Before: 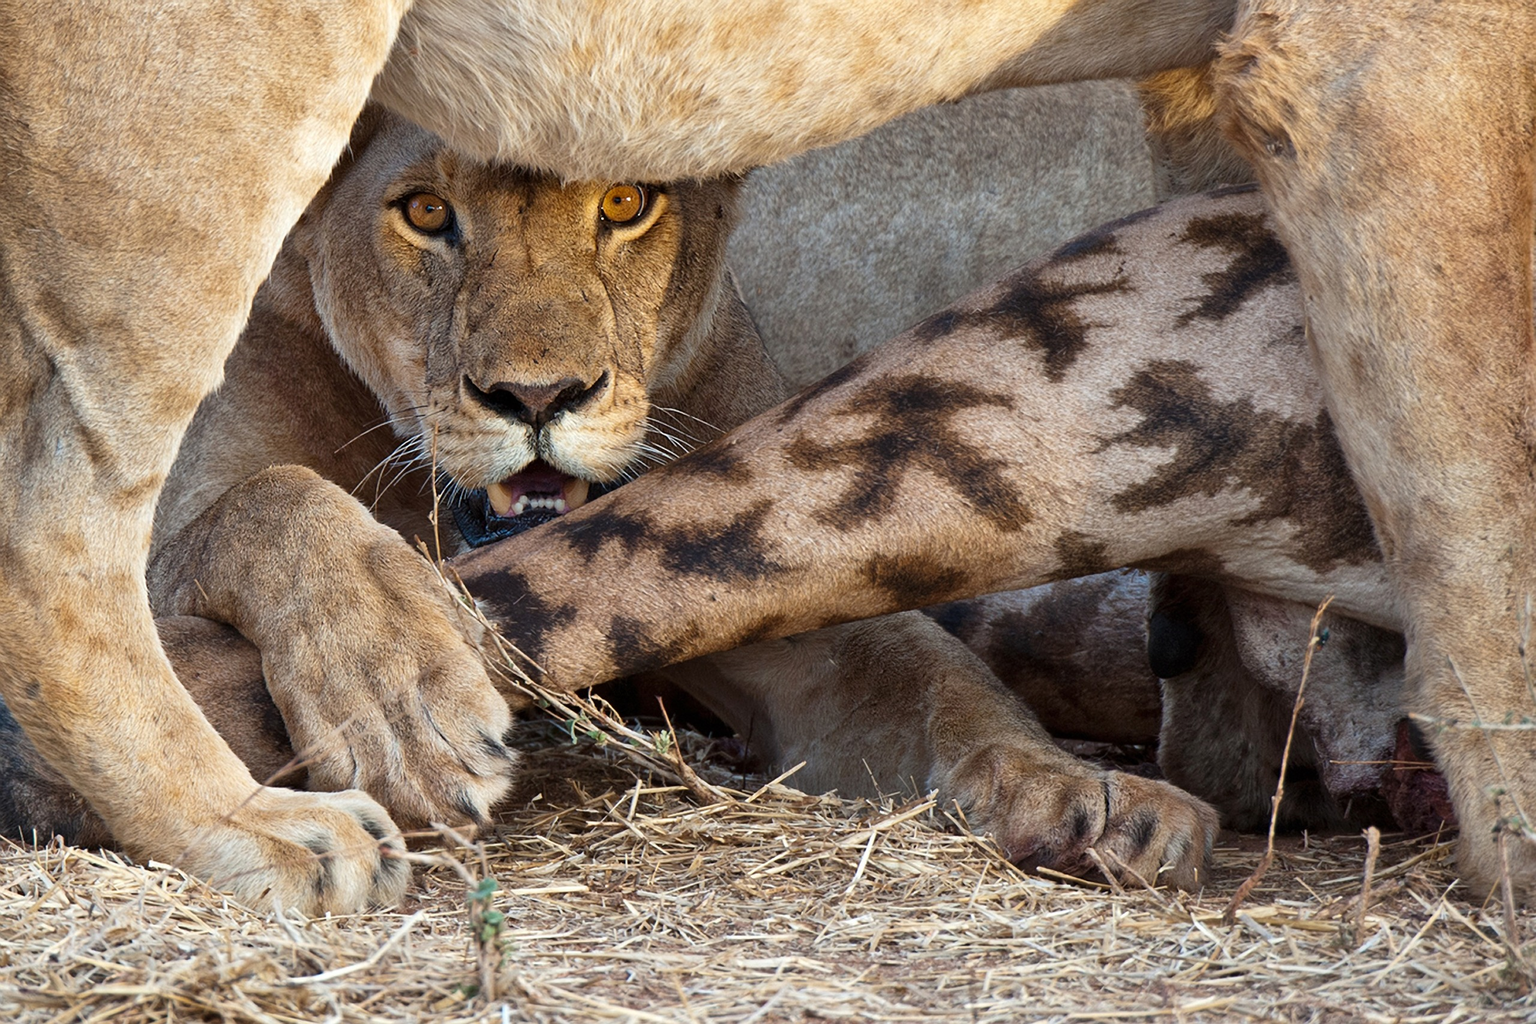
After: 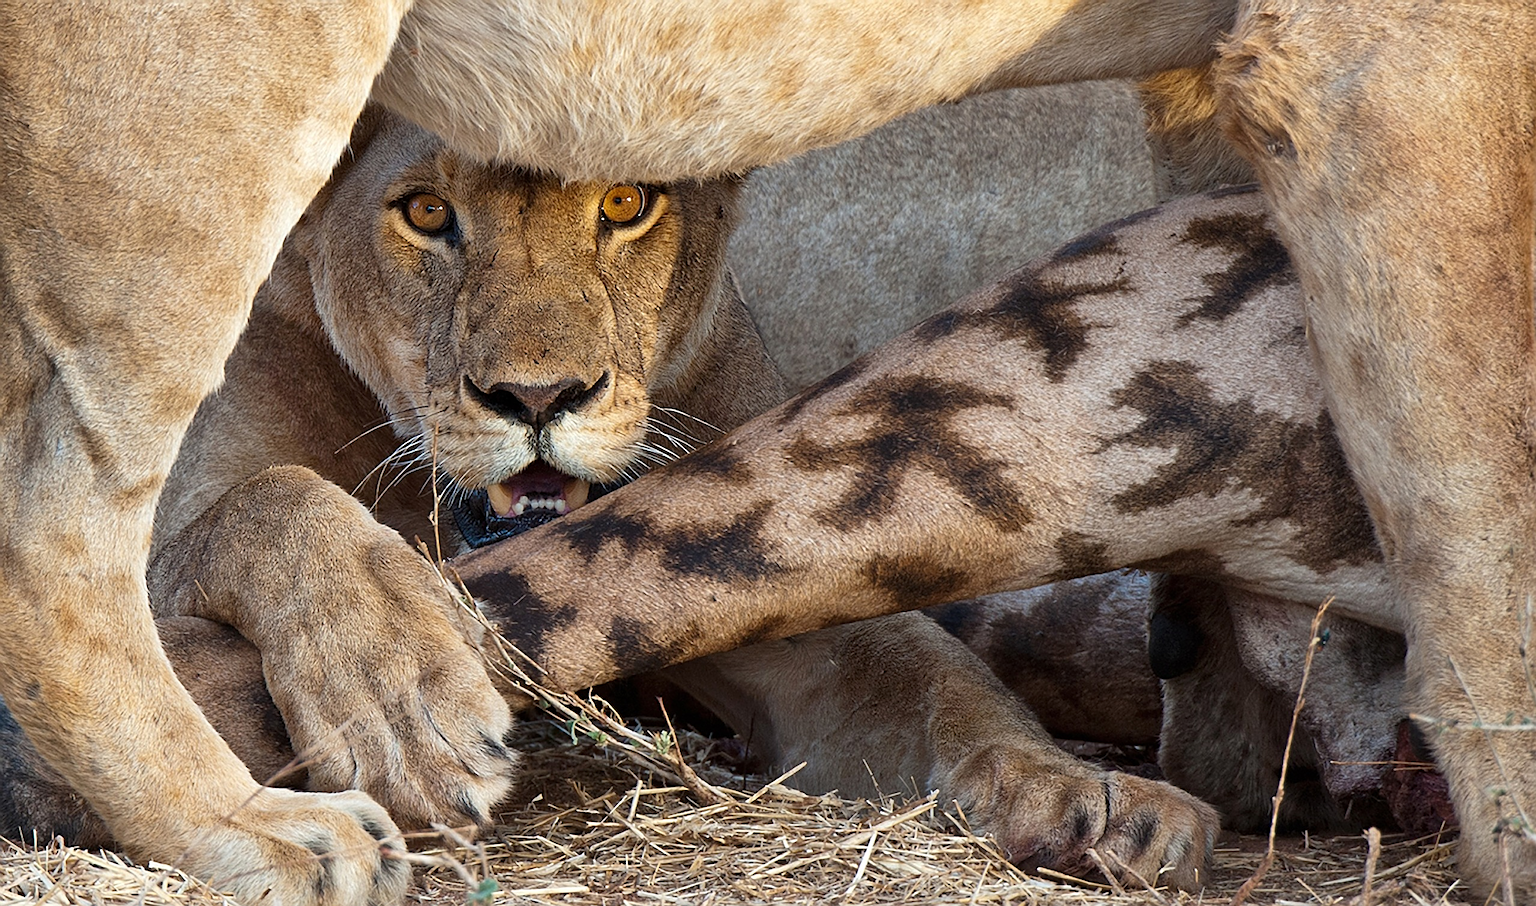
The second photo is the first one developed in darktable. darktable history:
crop and rotate: top 0%, bottom 11.49%
sharpen: on, module defaults
